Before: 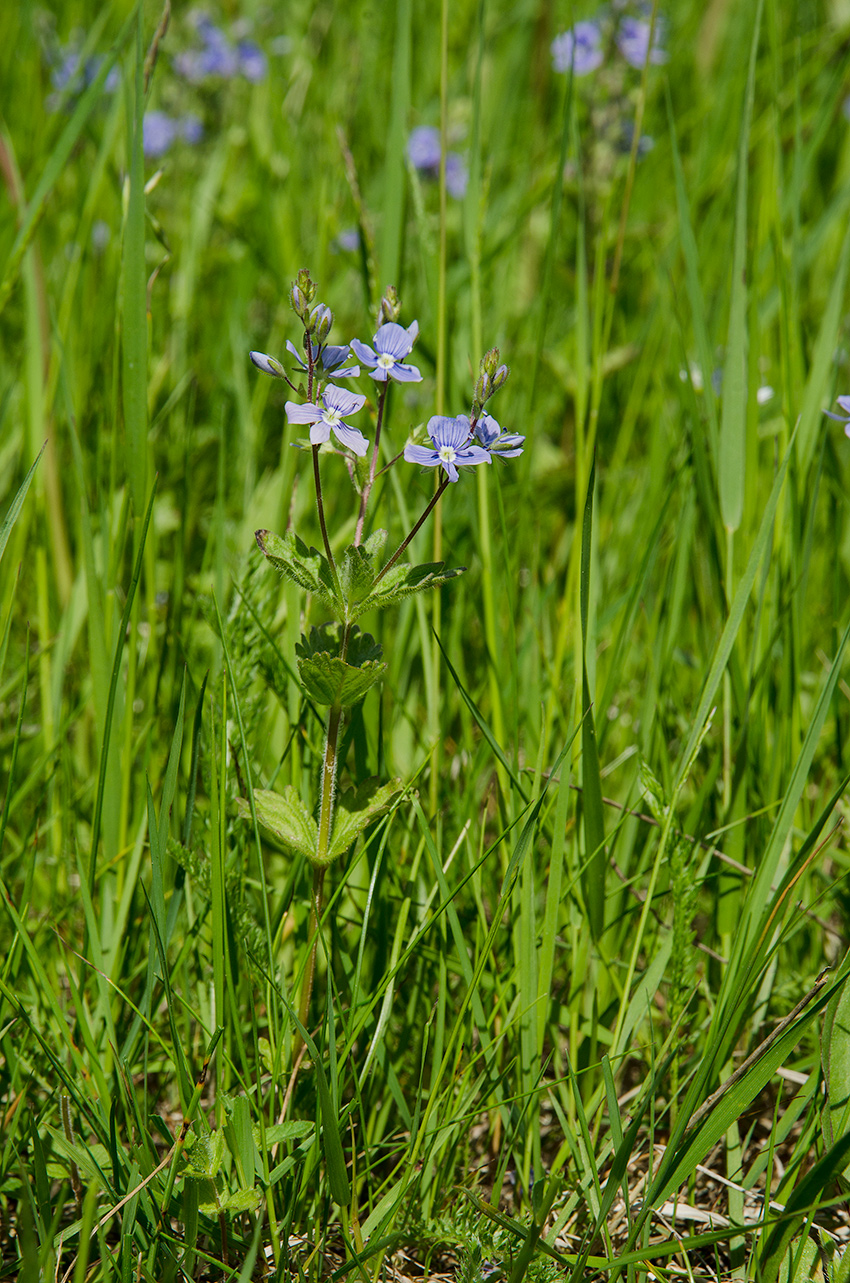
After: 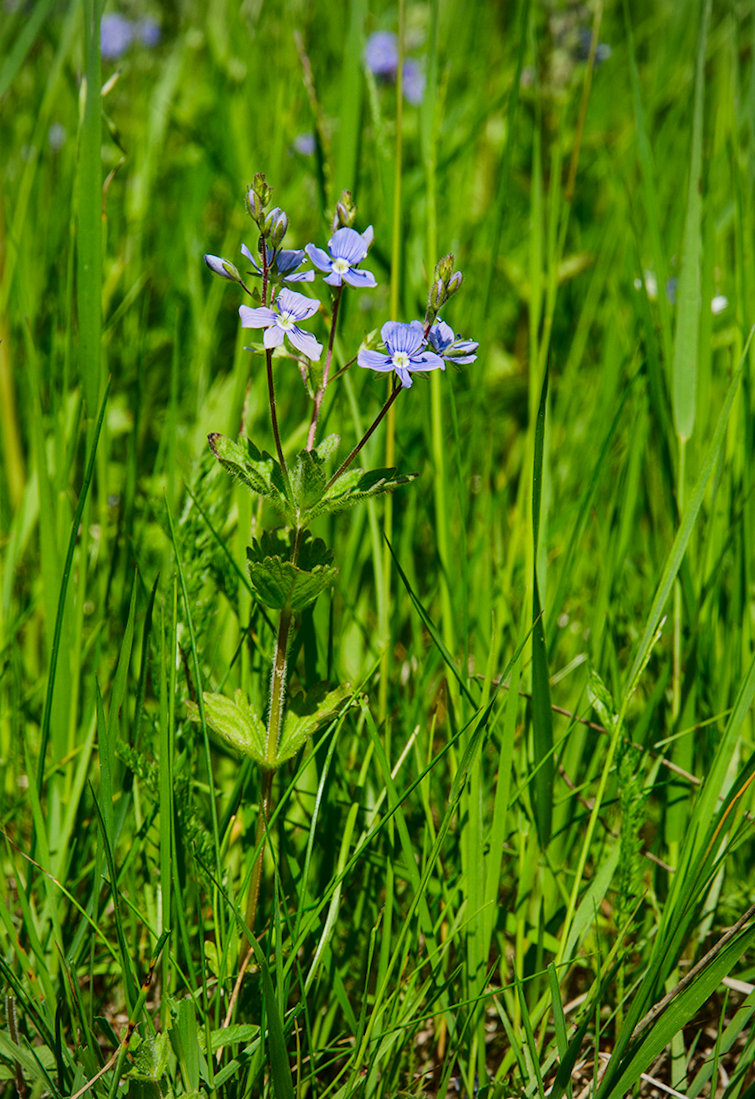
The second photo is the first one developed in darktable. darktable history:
vignetting: fall-off radius 93.87%
rotate and perspective: rotation -2.56°, automatic cropping off
crop and rotate: angle -3.27°, left 5.211%, top 5.211%, right 4.607%, bottom 4.607%
contrast brightness saturation: contrast 0.16, saturation 0.32
